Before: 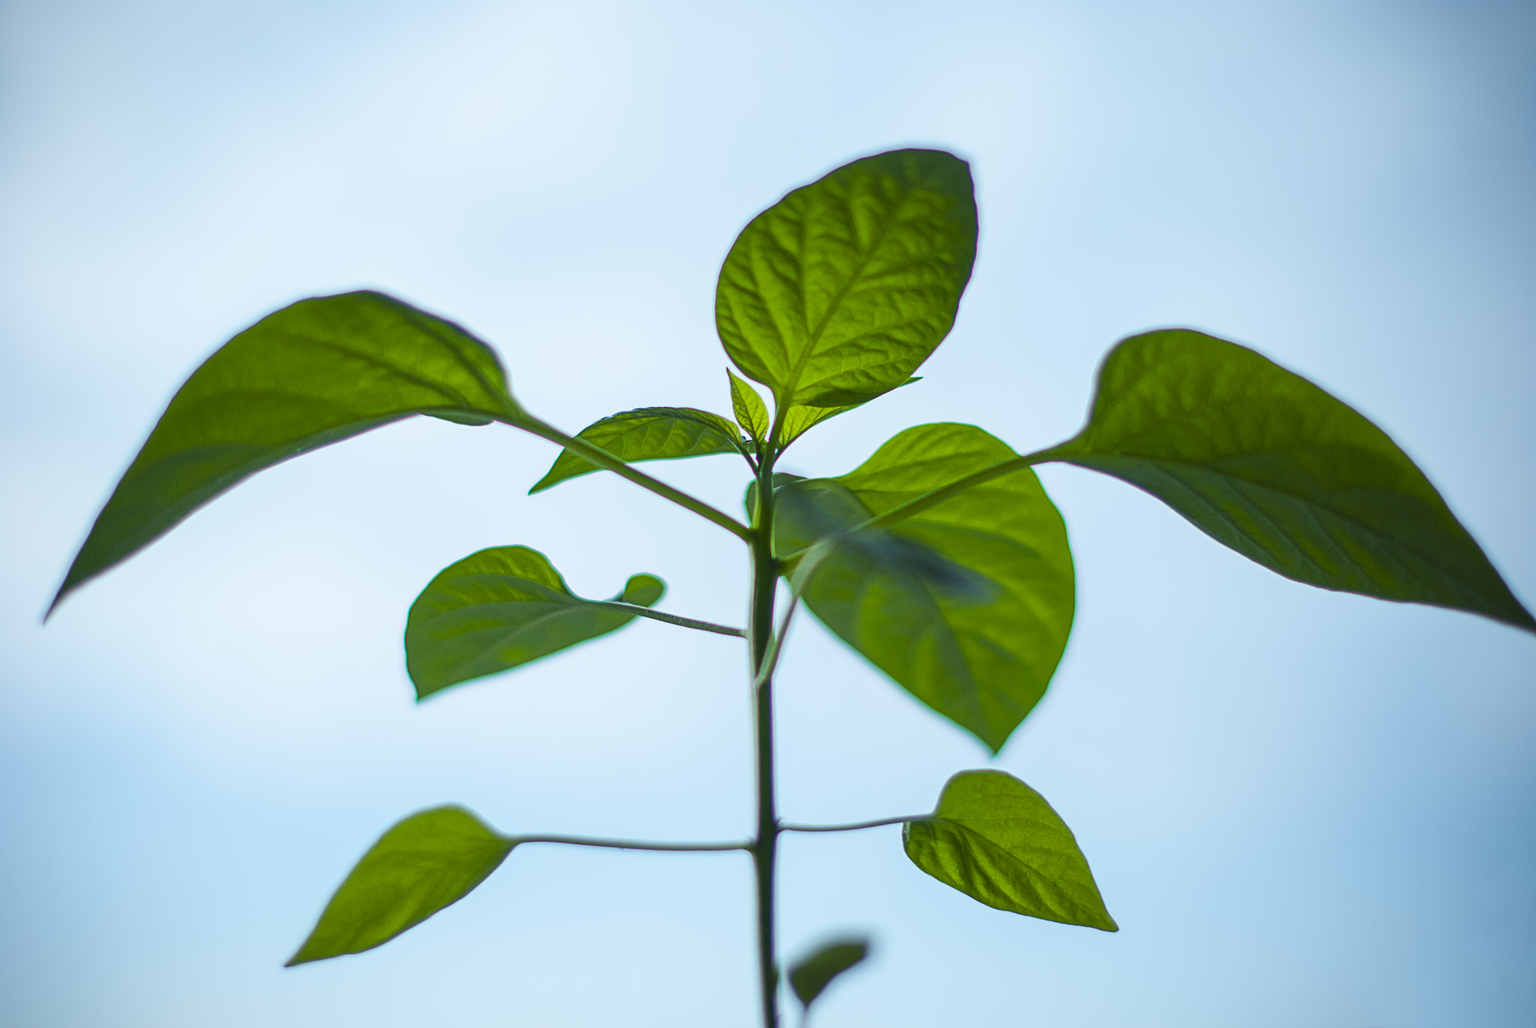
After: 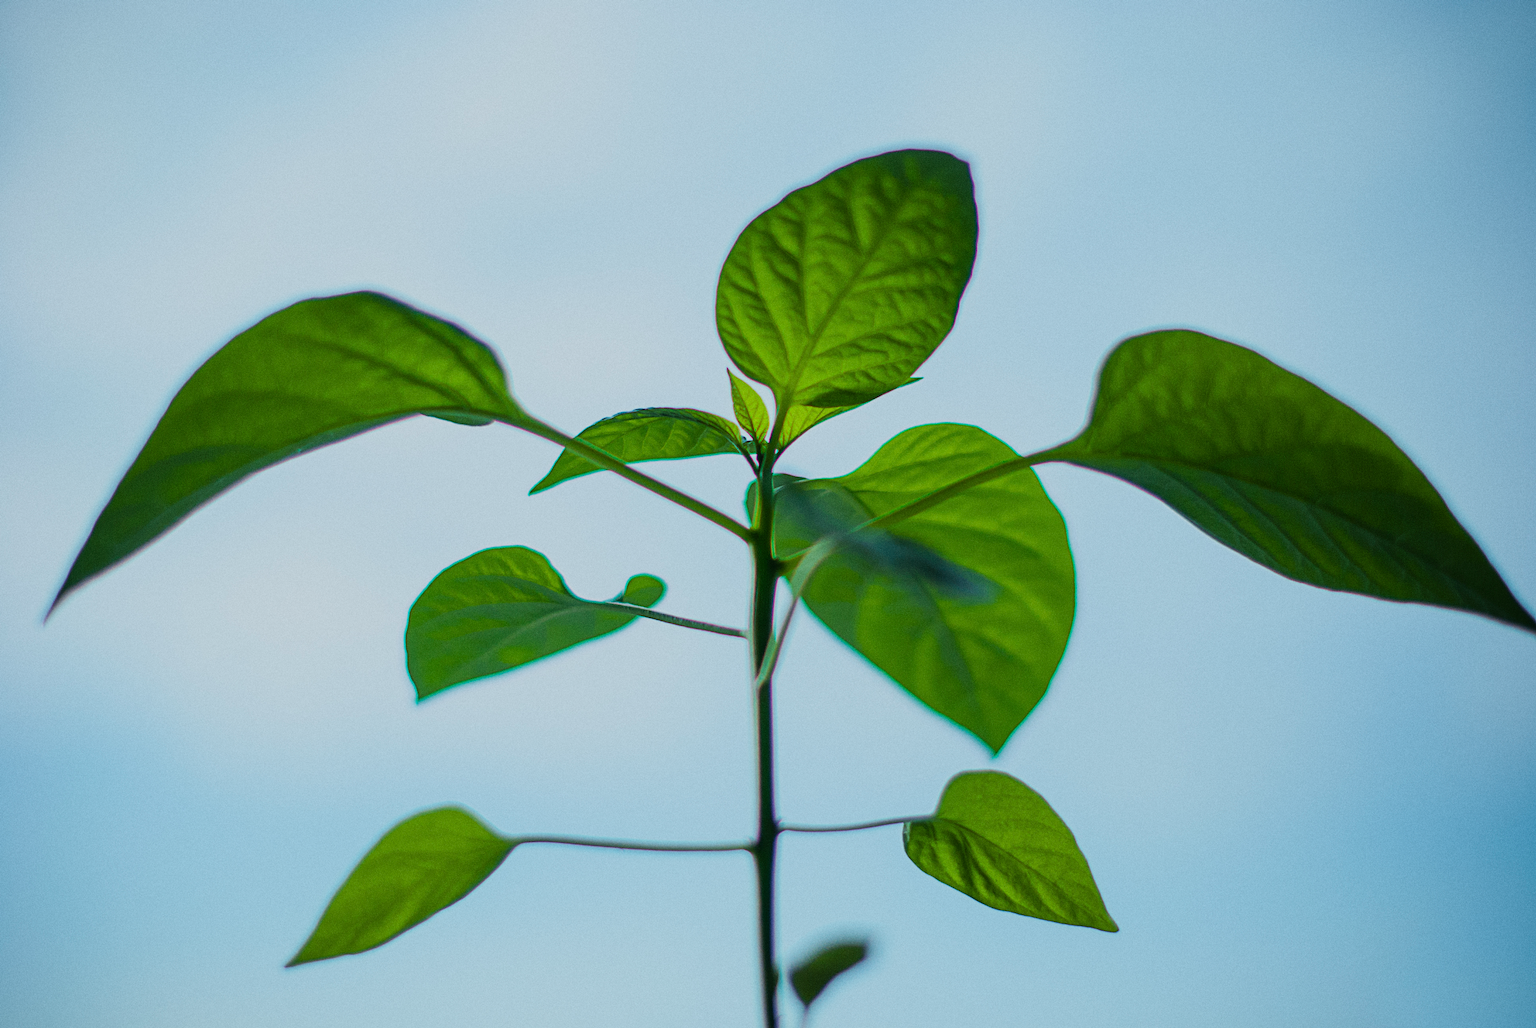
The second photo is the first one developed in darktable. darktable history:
filmic rgb: black relative exposure -7.65 EV, white relative exposure 4.56 EV, hardness 3.61, color science v6 (2022)
grain: coarseness 0.47 ISO
